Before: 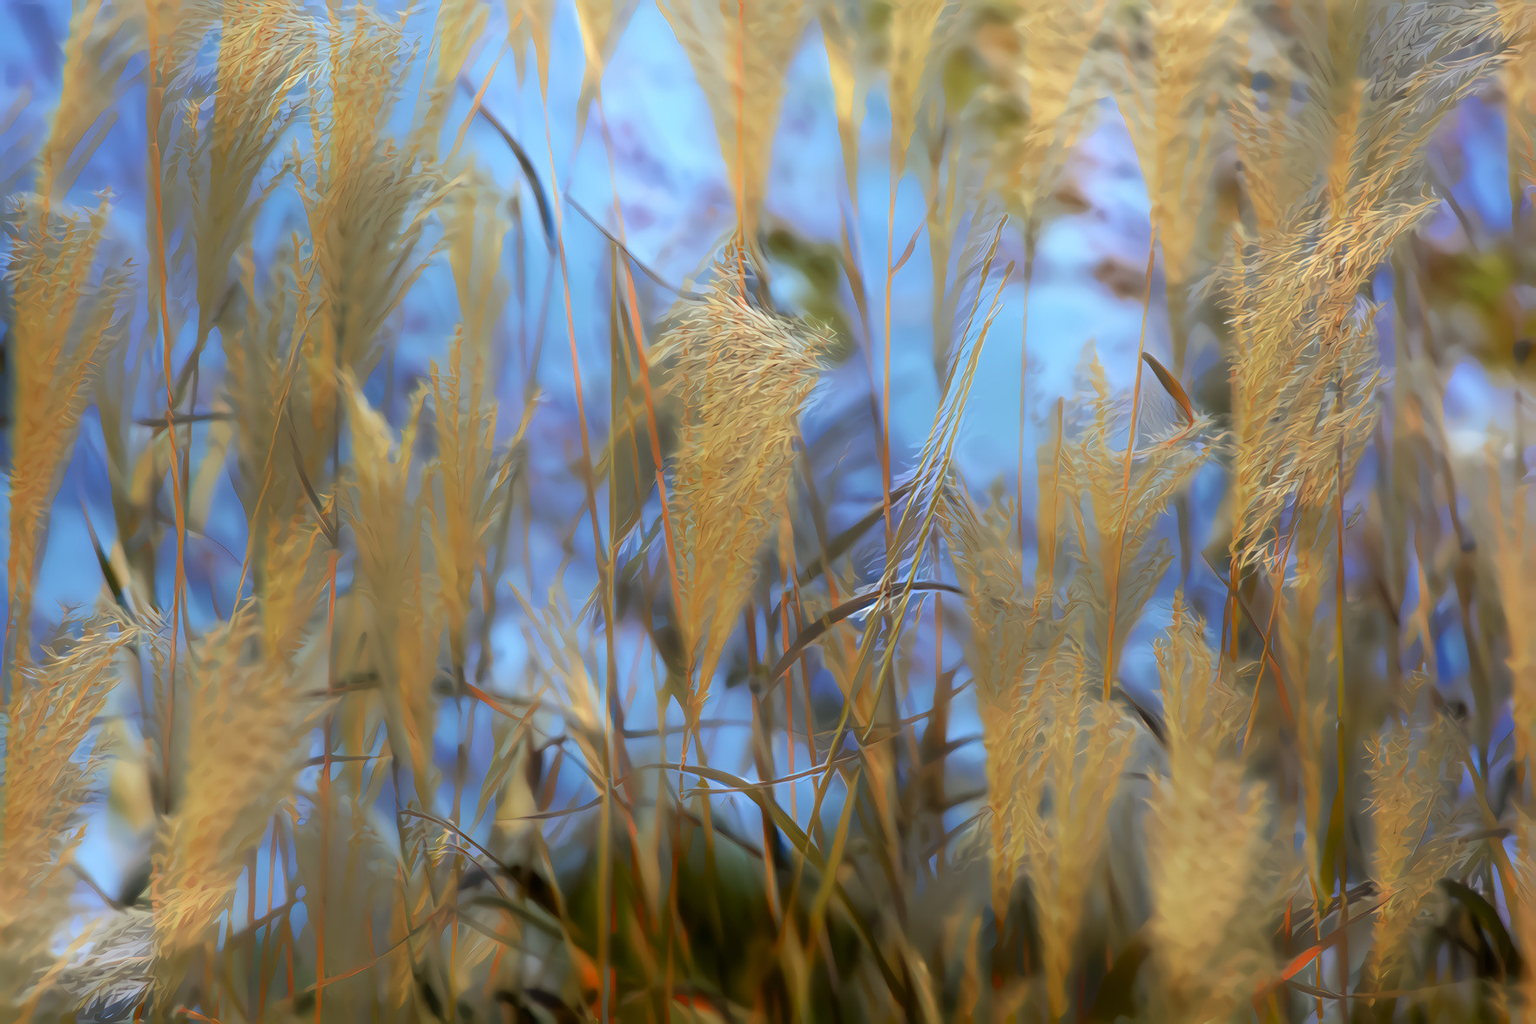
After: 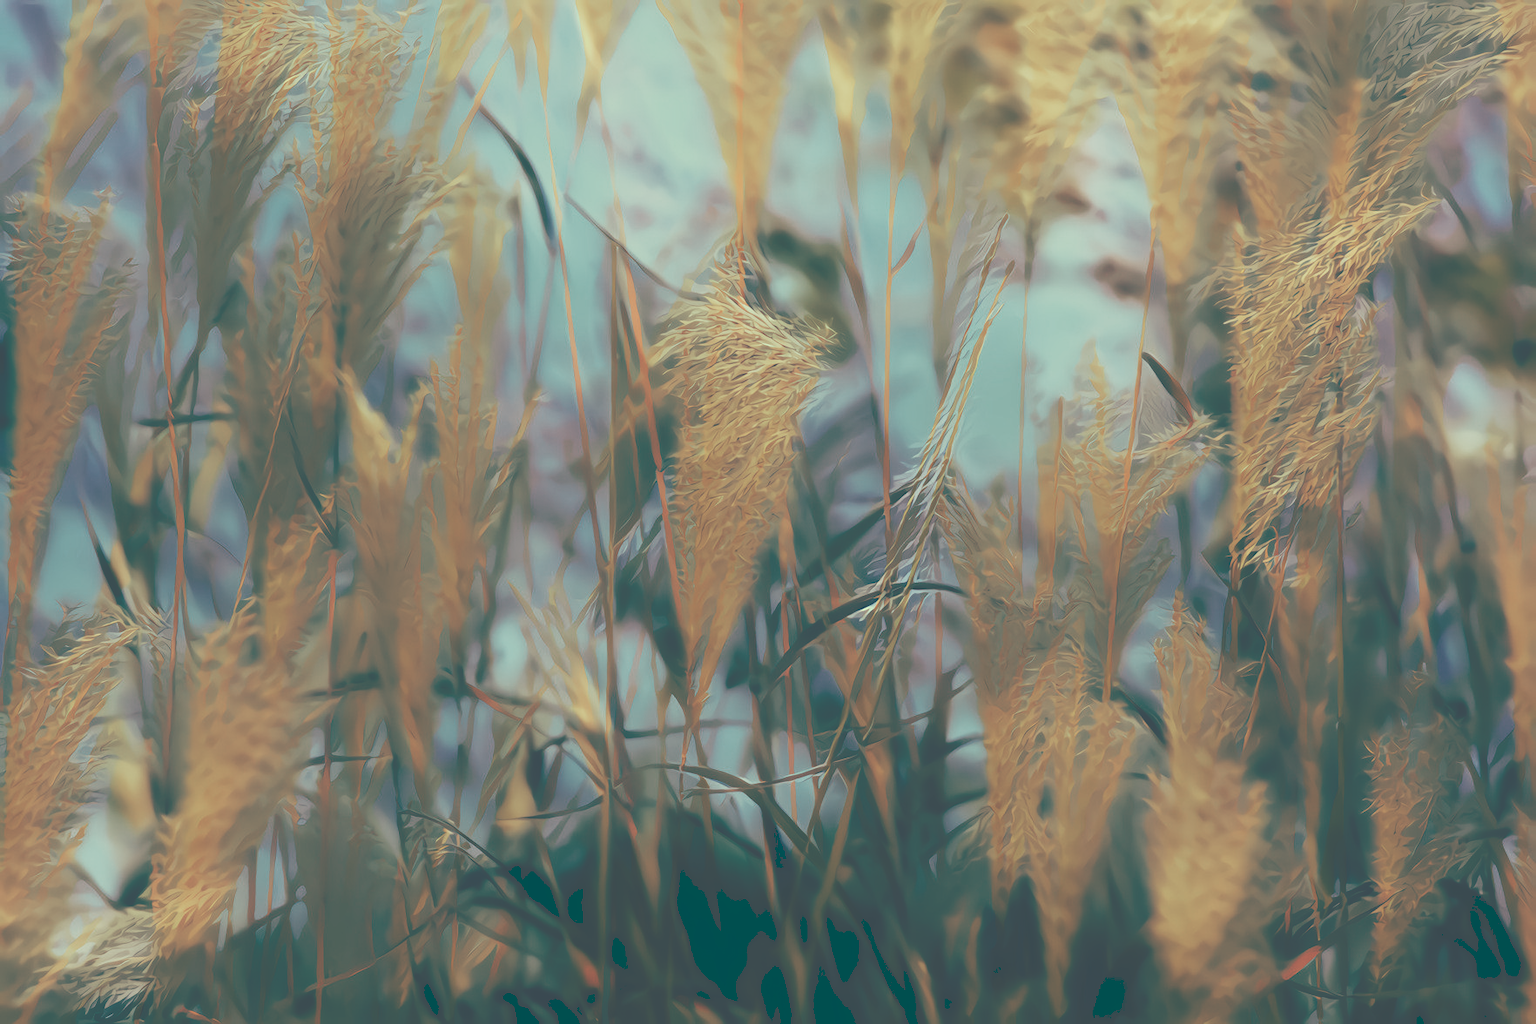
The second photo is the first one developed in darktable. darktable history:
tone curve: curves: ch0 [(0, 0) (0.003, 0.284) (0.011, 0.284) (0.025, 0.288) (0.044, 0.29) (0.069, 0.292) (0.1, 0.296) (0.136, 0.298) (0.177, 0.305) (0.224, 0.312) (0.277, 0.327) (0.335, 0.362) (0.399, 0.407) (0.468, 0.464) (0.543, 0.537) (0.623, 0.62) (0.709, 0.71) (0.801, 0.79) (0.898, 0.862) (1, 1)], preserve colors none
color look up table: target L [95.61, 91.14, 79.4, 73.12, 73.57, 65.23, 53.37, 46.97, 48.45, 45.34, 39.14, 23.46, 202.07, 78.76, 77.61, 72.51, 63.5, 61.74, 60.22, 52.81, 53.53, 46.1, 41.91, 33.79, 32.15, 20.92, 94.18, 91.01, 65.67, 87.7, 74.11, 66.46, 56.28, 47.08, 65.42, 38.37, 37.17, 38.24, 15.82, 13.63, 14.12, 14.35, 87.27, 64.3, 67.6, 51.9, 36.85, 25.08, 21.39], target a [-16.9, -21.81, -41.83, -39.2, -5.491, -28.39, -44.07, -31.7, -30.25, -22.09, -11.22, -61.5, 0, 3.072, 8.91, 22.62, 3.056, 23.39, 34.7, 3.861, 38.45, 15.11, 24.54, -0.217, 15.38, -39.63, -5.192, -0.688, 11.22, 2.833, 8.881, 2.534, 32.57, -0.337, 15.58, -7.804, 3.717, 10.5, -42.53, -34.04, -38.03, -36.94, -25.79, -32.79, -2.869, -23.54, -24.77, -53.73, -54.32], target b [34.33, 39.75, 29.79, 15.31, 21.1, 21.7, 22.06, 16.41, 9.79, 0.651, 8.15, -11.85, -0.001, 42.31, 26.25, 24.91, 31.42, 37.18, 34.65, 7.274, 14.97, 15.87, 3.759, -3.214, 4.096, -15.26, 19.9, 15.77, 11.95, 12.23, 8.747, -15.9, 1.731, -3.124, -1.878, -18.84, -13.94, -31.28, -25.25, -35.78, -27.43, -32.35, 11.15, 4.881, 7.535, -14.46, -9.76, -14.48, -23.06], num patches 49
